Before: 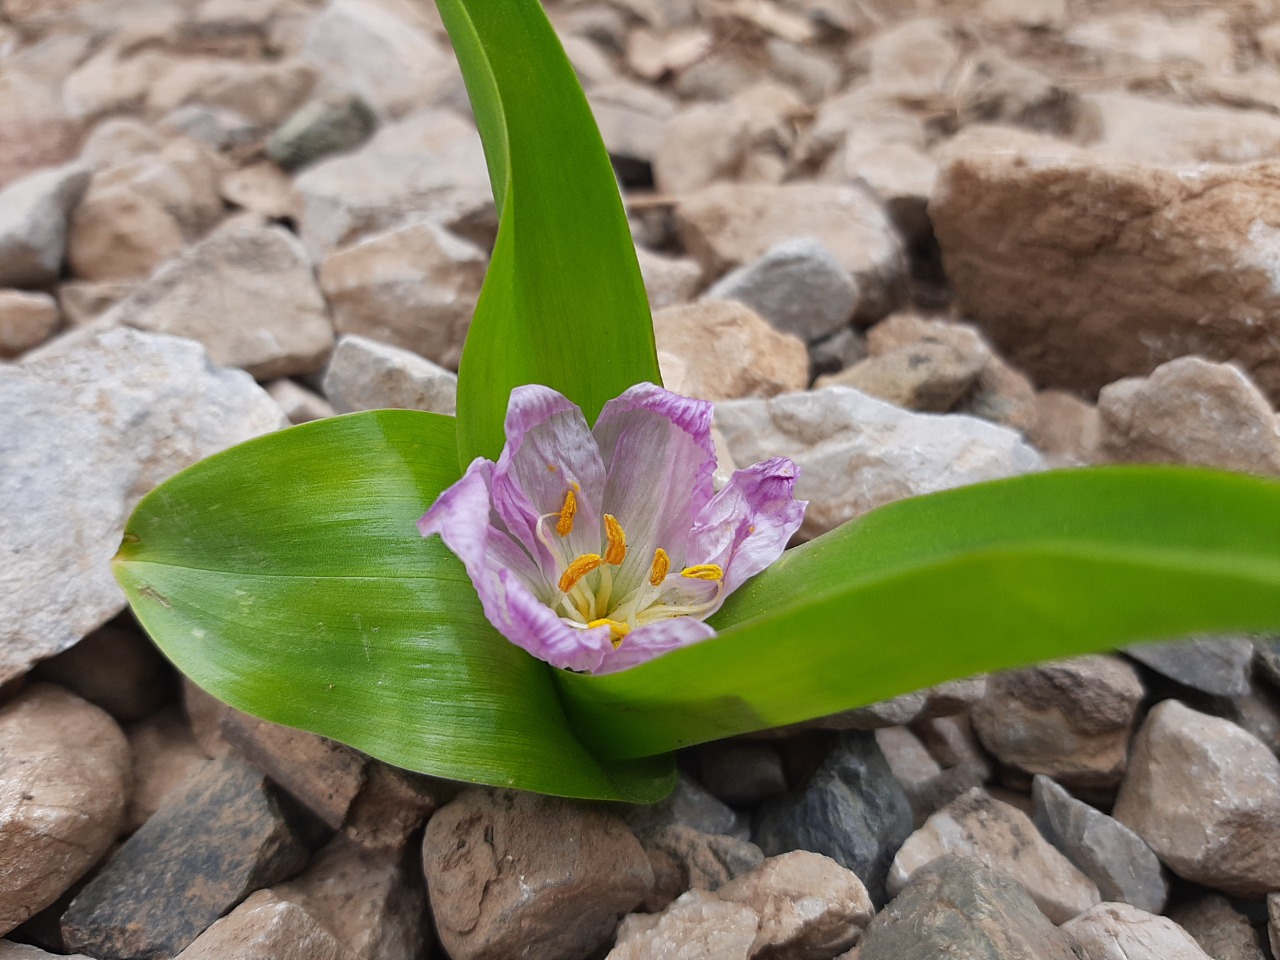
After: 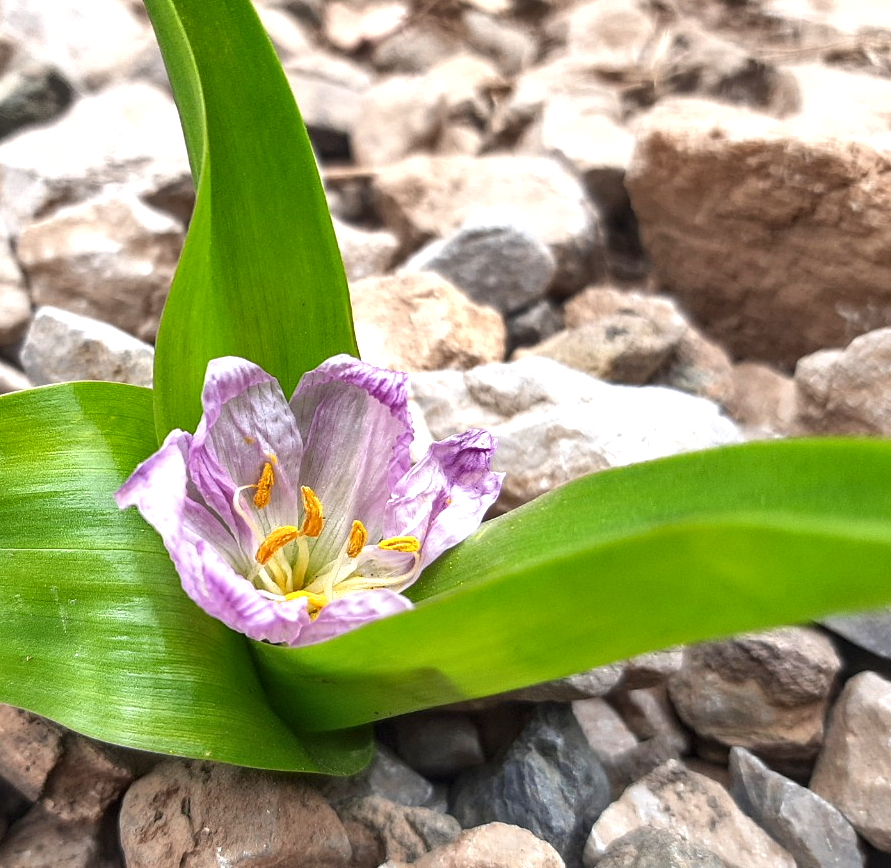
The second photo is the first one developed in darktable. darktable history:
crop and rotate: left 23.711%, top 3.006%, right 6.652%, bottom 6.525%
exposure: black level correction 0, exposure 0.937 EV, compensate exposure bias true, compensate highlight preservation false
shadows and highlights: highlights color adjustment 0.68%, soften with gaussian
local contrast: on, module defaults
